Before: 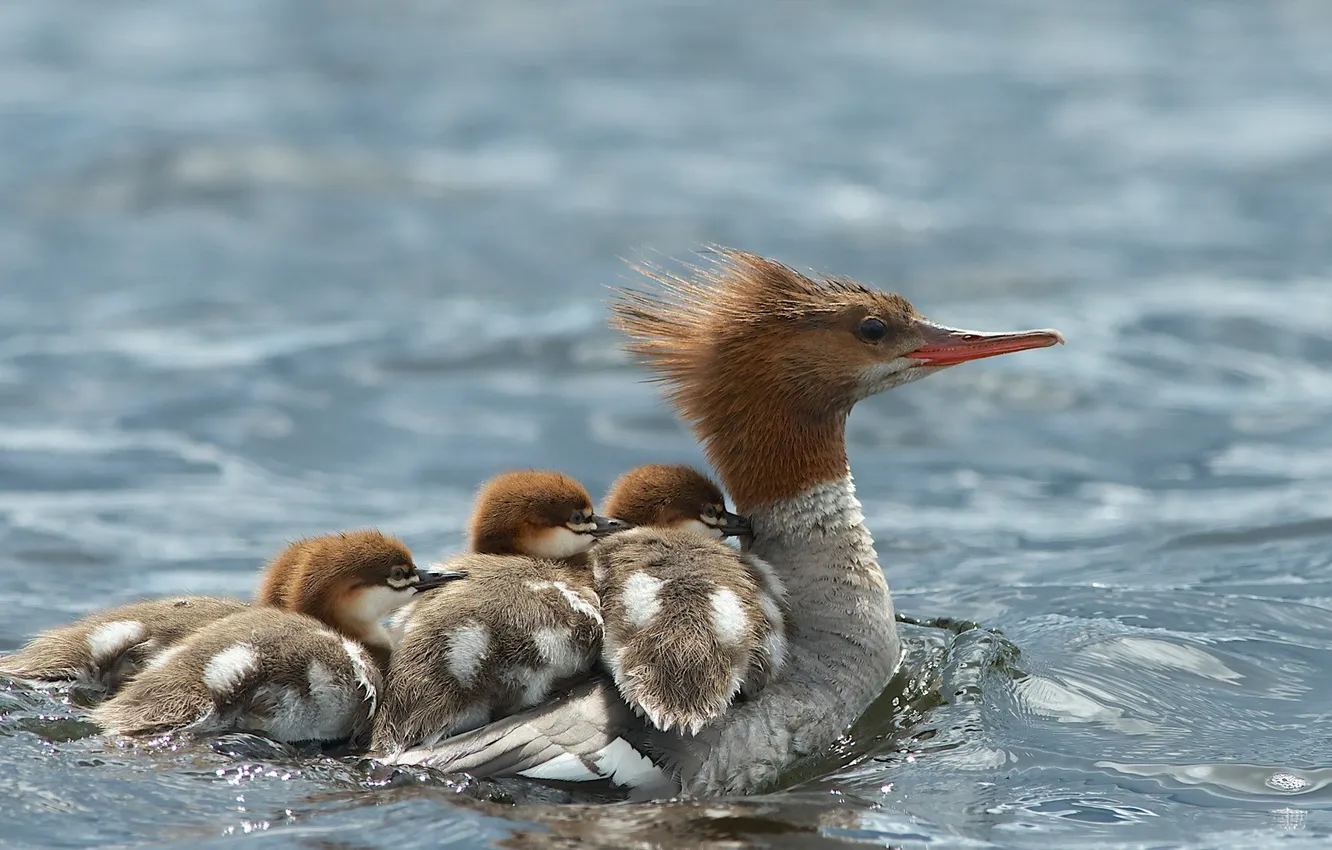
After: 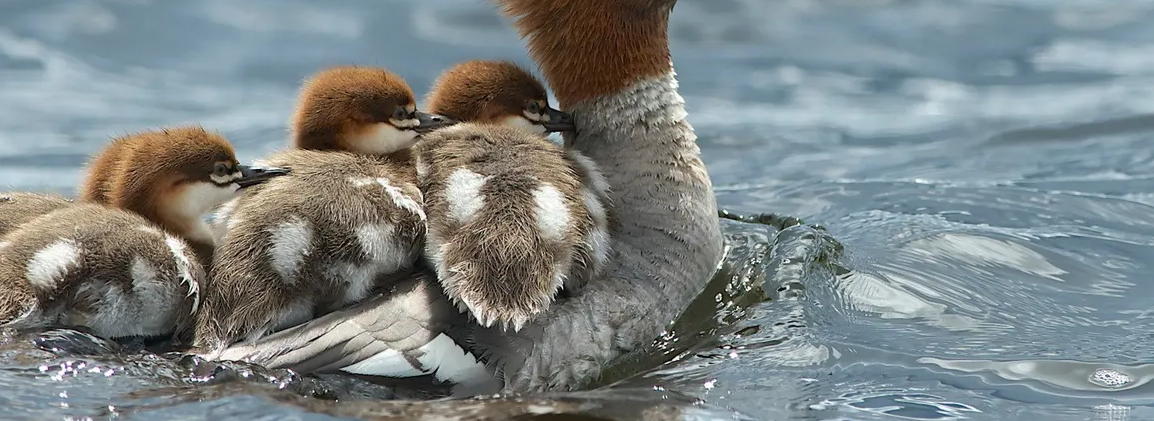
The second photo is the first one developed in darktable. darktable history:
crop and rotate: left 13.302%, top 47.585%, bottom 2.842%
